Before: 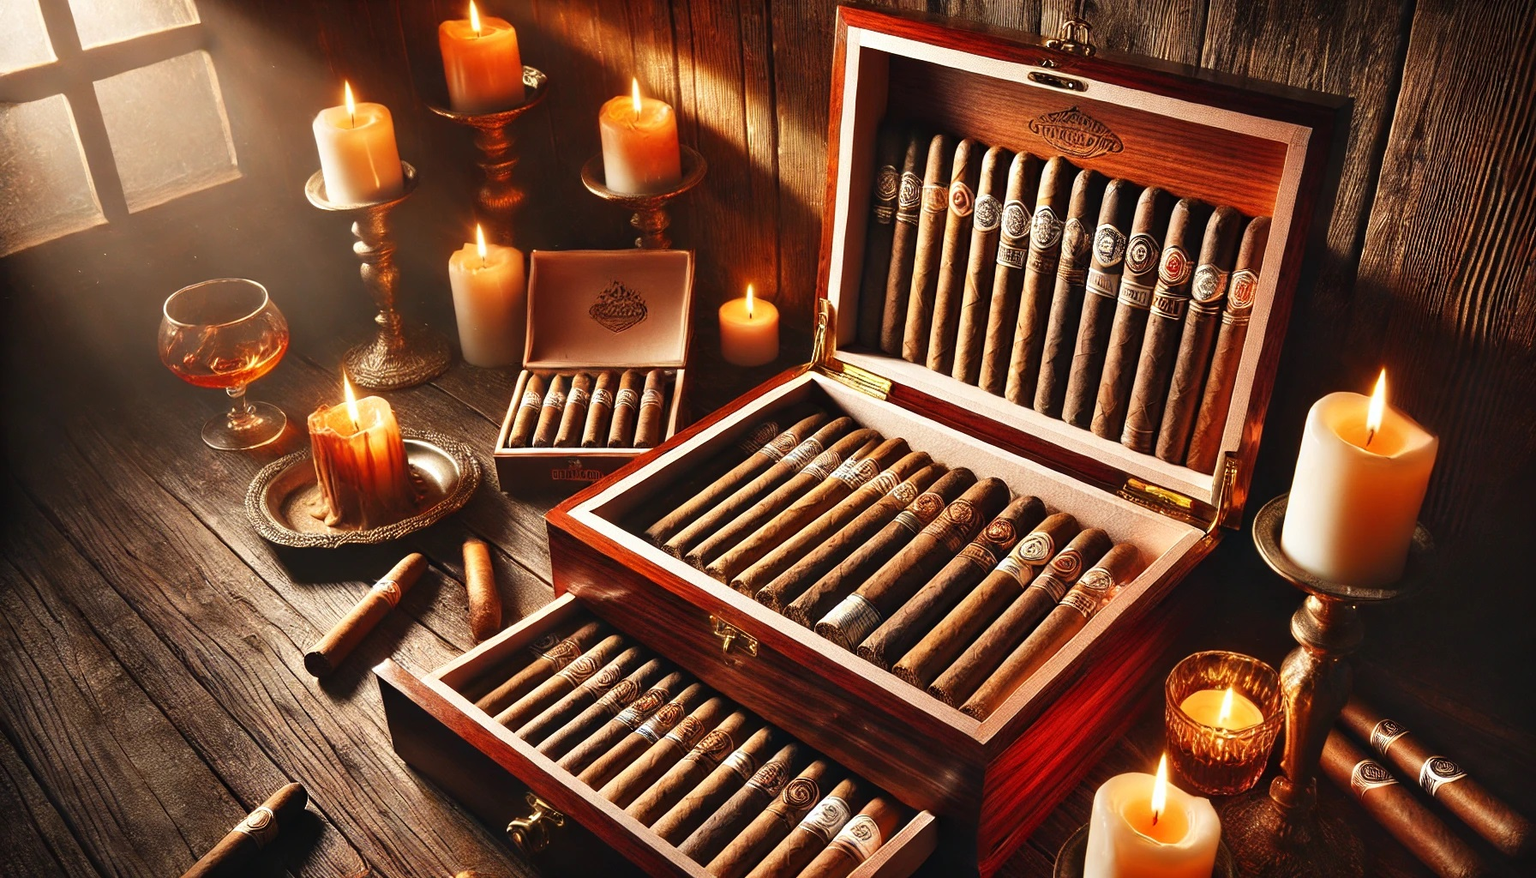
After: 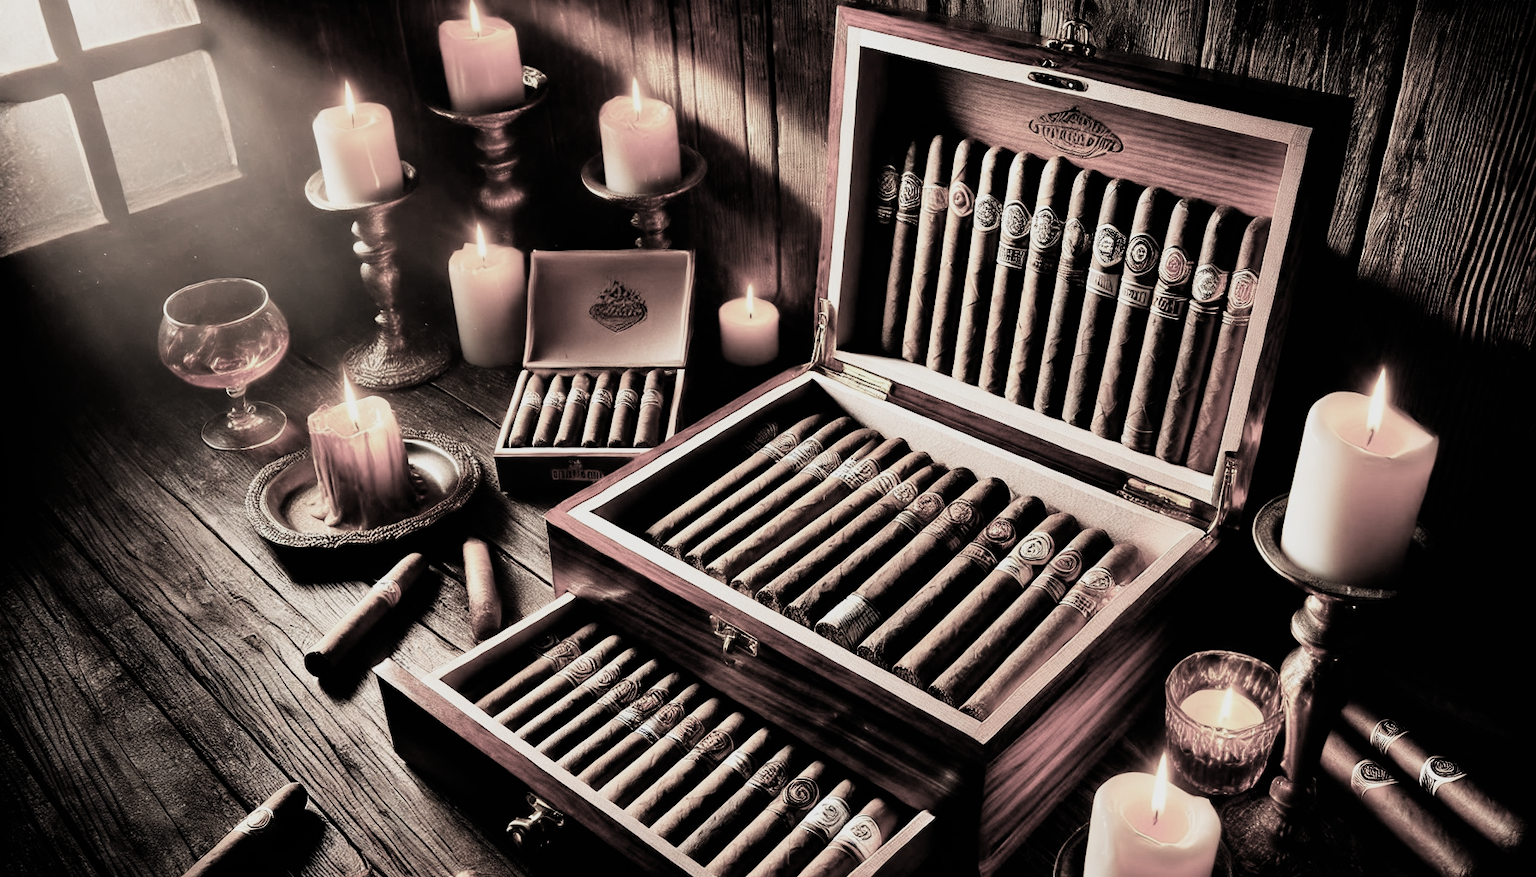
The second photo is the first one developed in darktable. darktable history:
filmic rgb: black relative exposure -5.14 EV, white relative exposure 3.98 EV, hardness 2.9, contrast 1.411, highlights saturation mix -29.14%, color science v4 (2020), iterations of high-quality reconstruction 10
